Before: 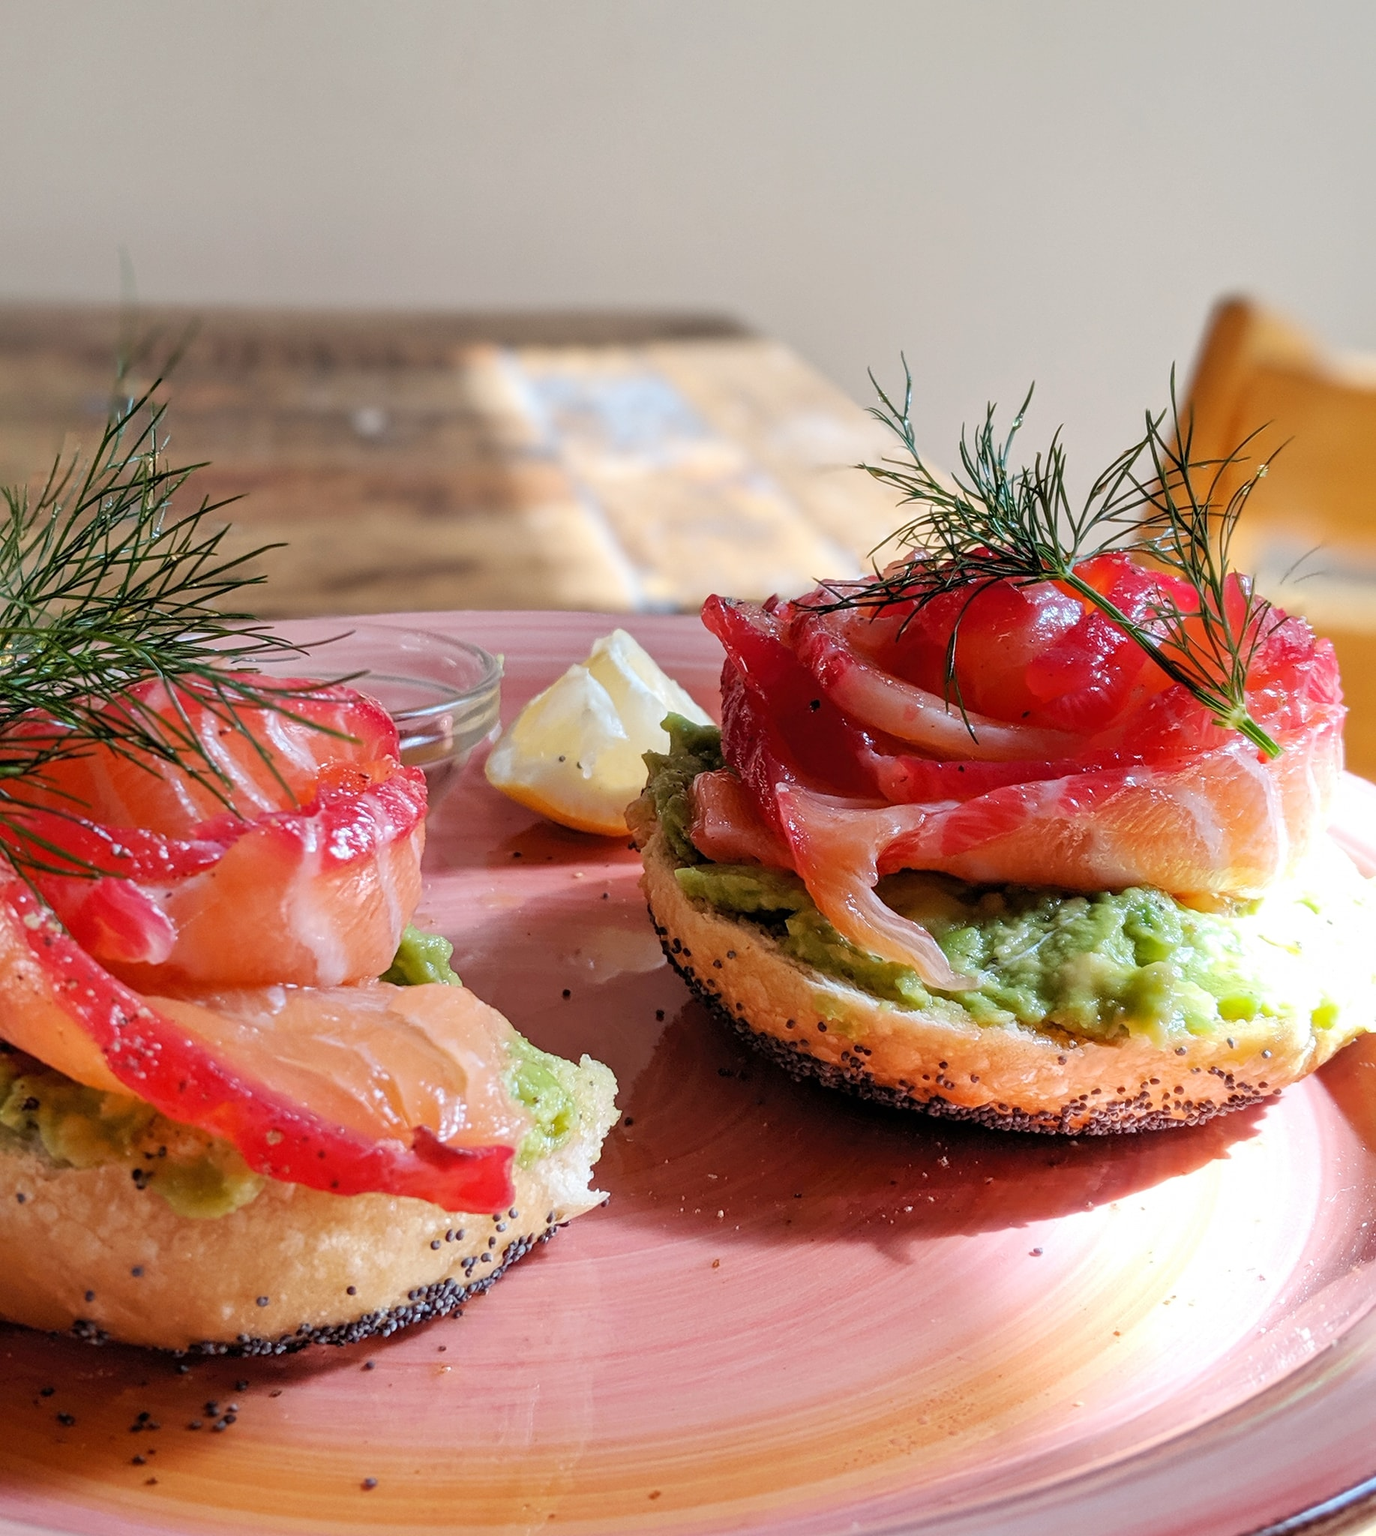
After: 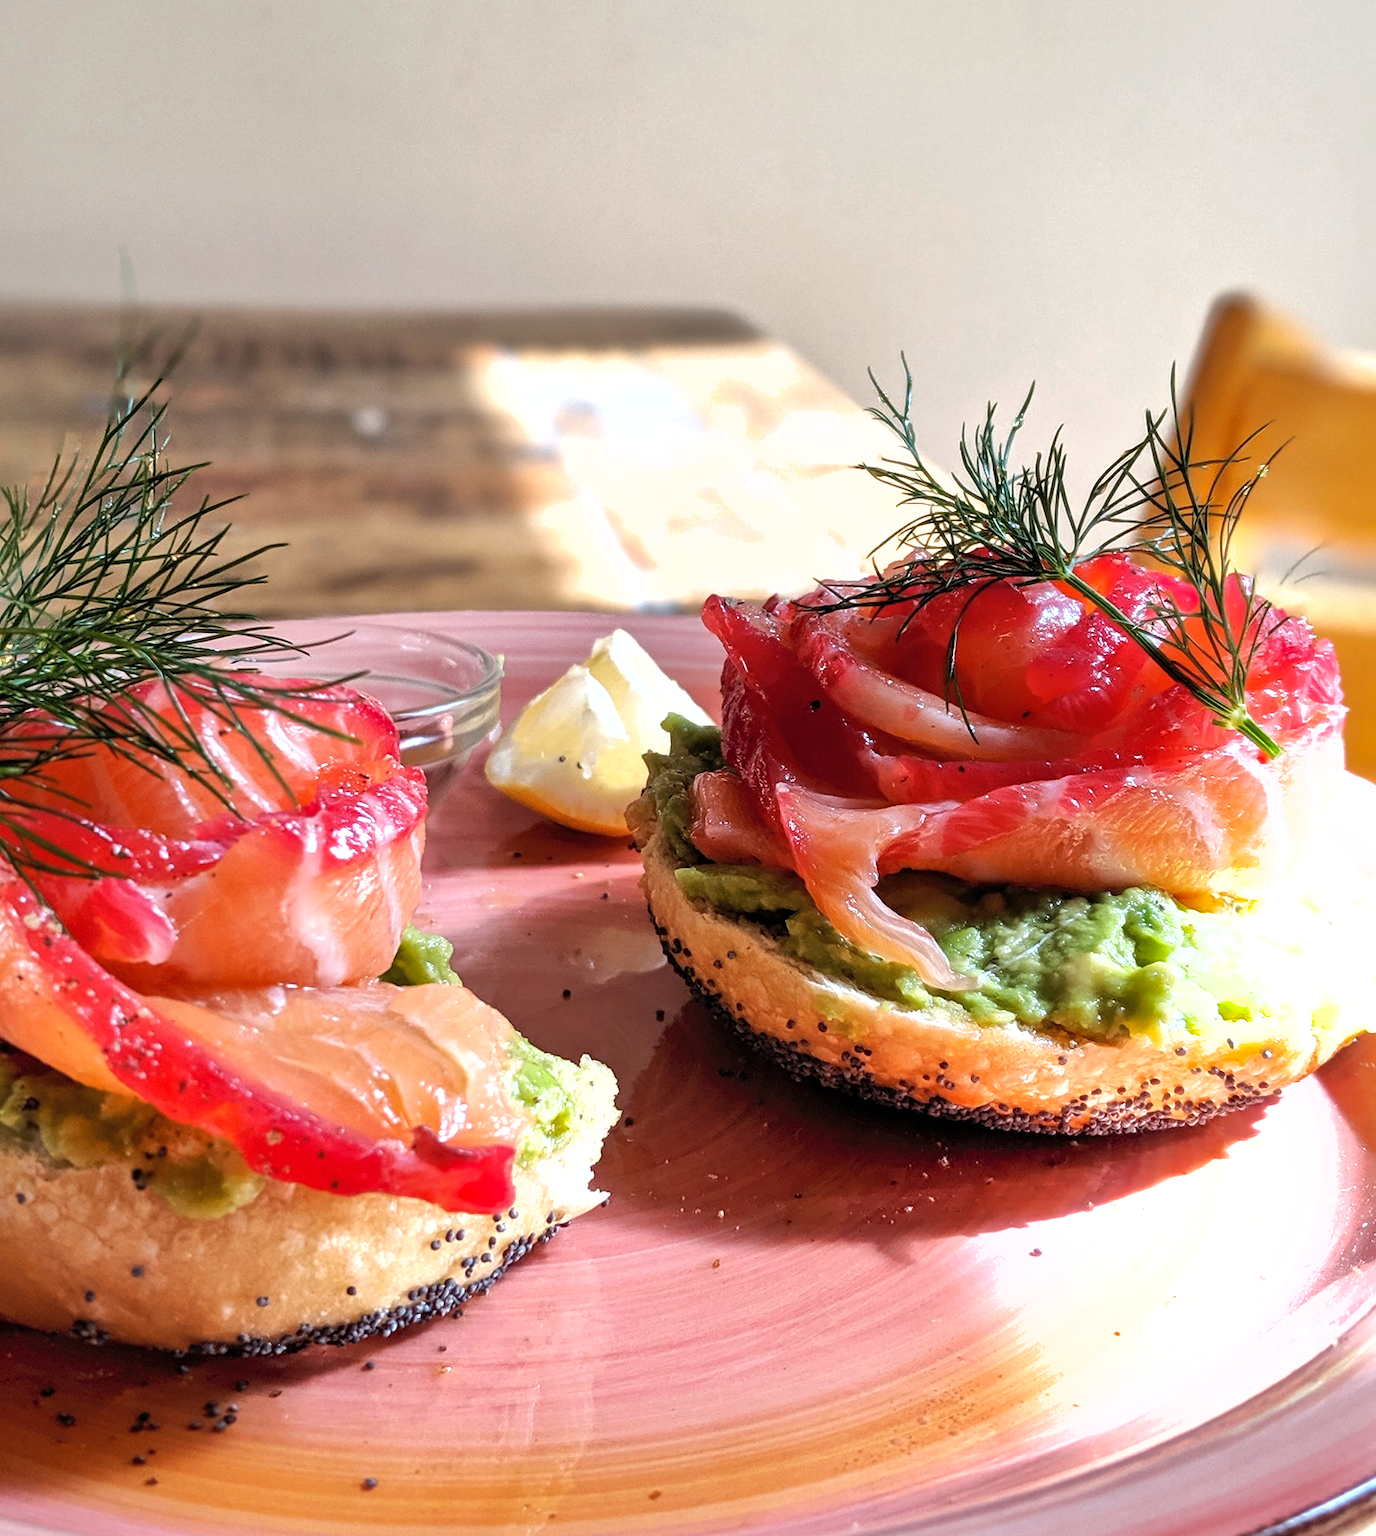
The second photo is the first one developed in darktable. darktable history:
shadows and highlights: on, module defaults
tone equalizer: -8 EV -0.711 EV, -7 EV -0.682 EV, -6 EV -0.566 EV, -5 EV -0.403 EV, -3 EV 0.387 EV, -2 EV 0.6 EV, -1 EV 0.693 EV, +0 EV 0.728 EV, edges refinement/feathering 500, mask exposure compensation -1.57 EV, preserve details no
